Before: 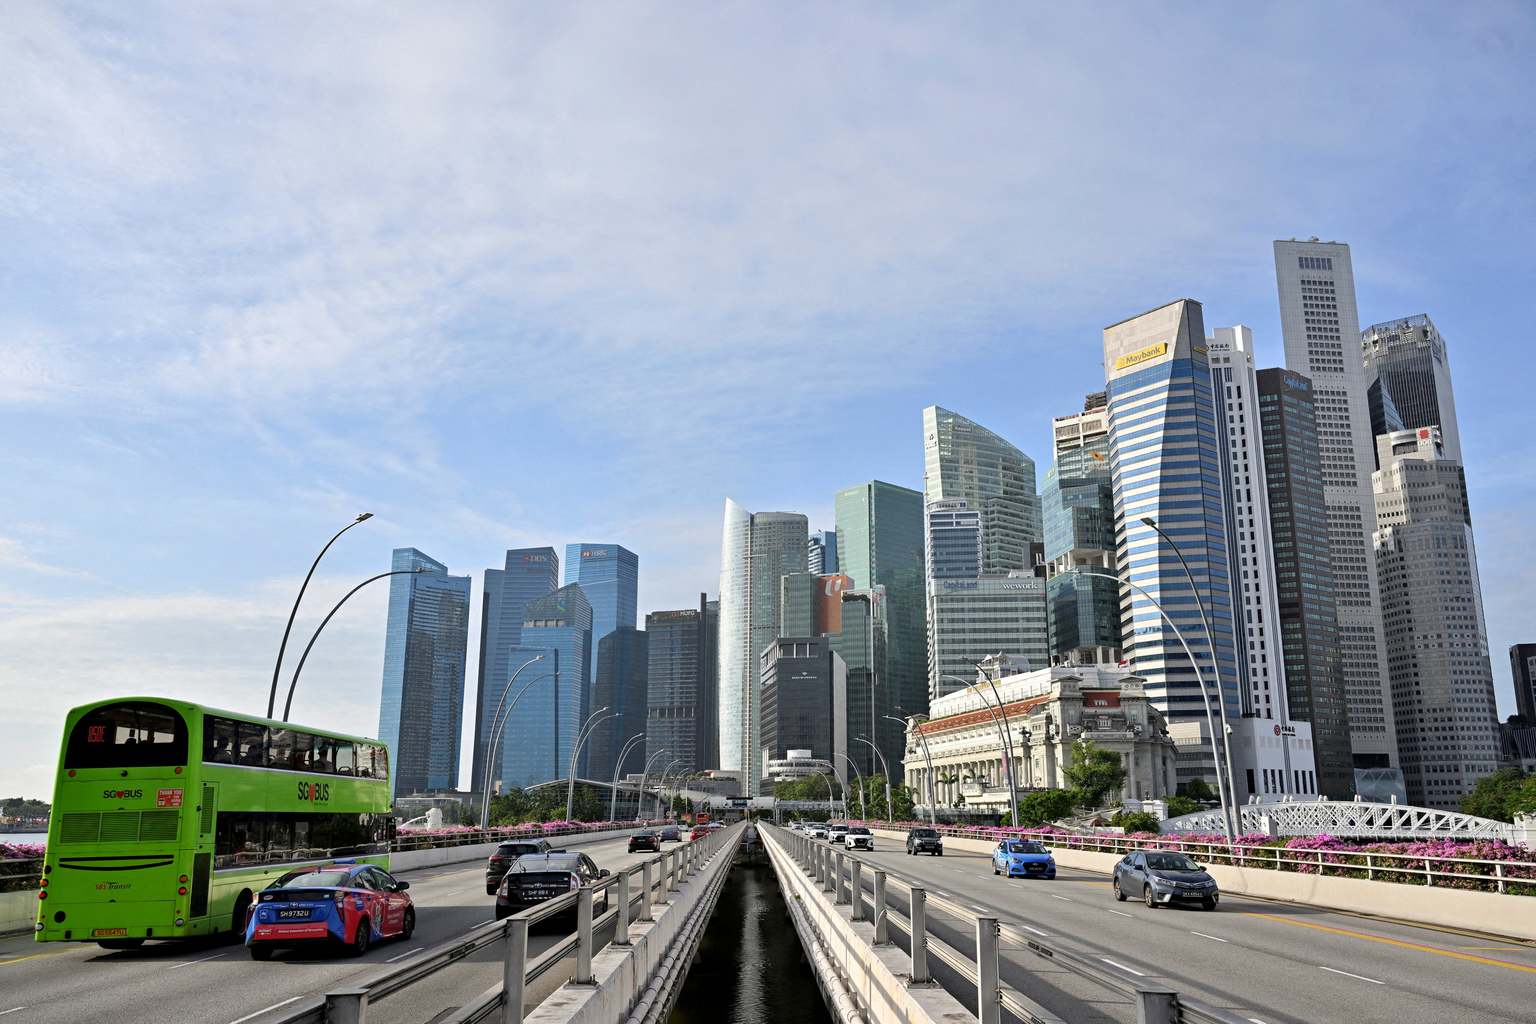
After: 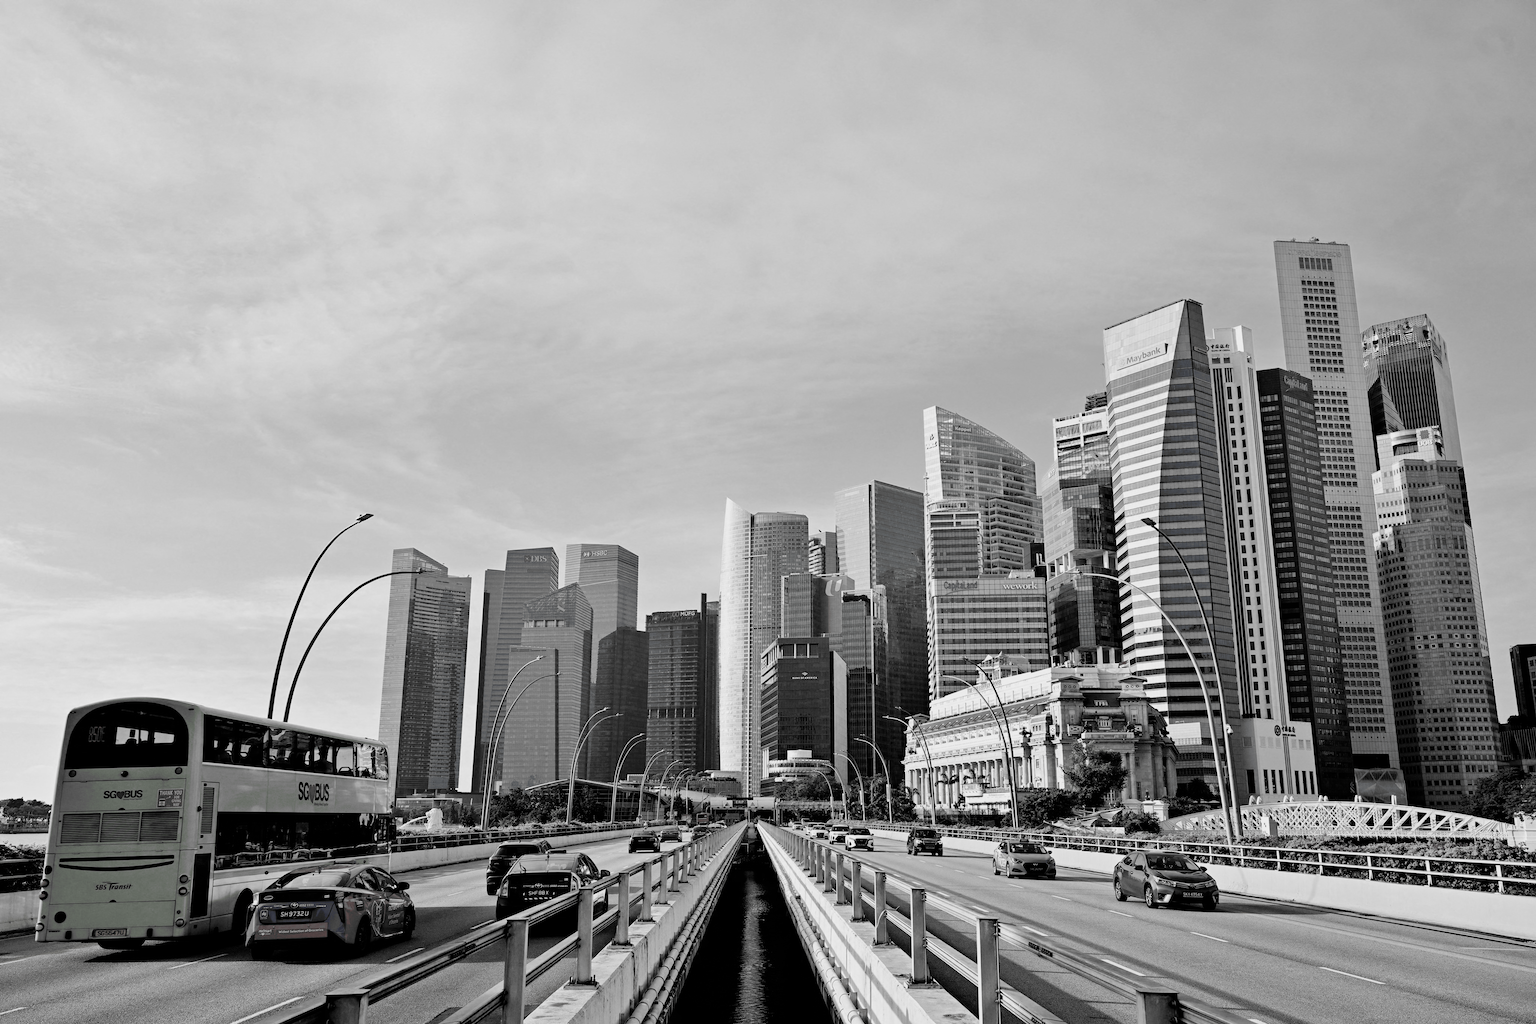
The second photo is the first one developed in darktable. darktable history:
filmic rgb: black relative exposure -5.03 EV, white relative exposure 3.53 EV, hardness 3.18, contrast 1.406, highlights saturation mix -48.75%, add noise in highlights 0.002, preserve chrominance max RGB, color science v3 (2019), use custom middle-gray values true, iterations of high-quality reconstruction 0, contrast in highlights soft
